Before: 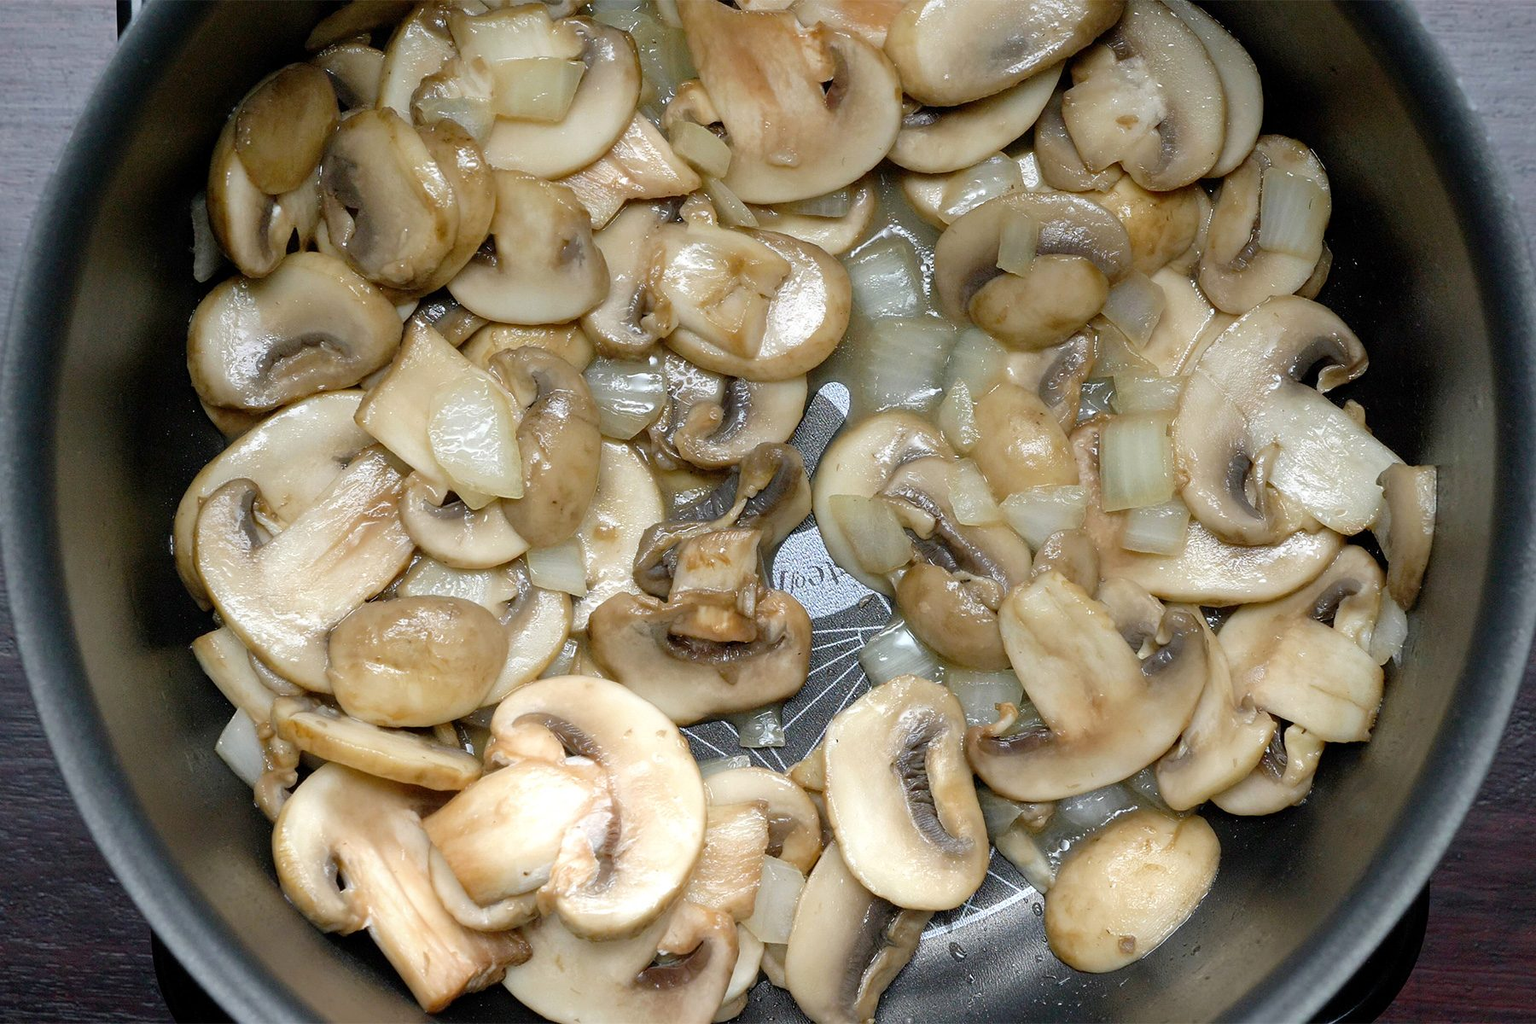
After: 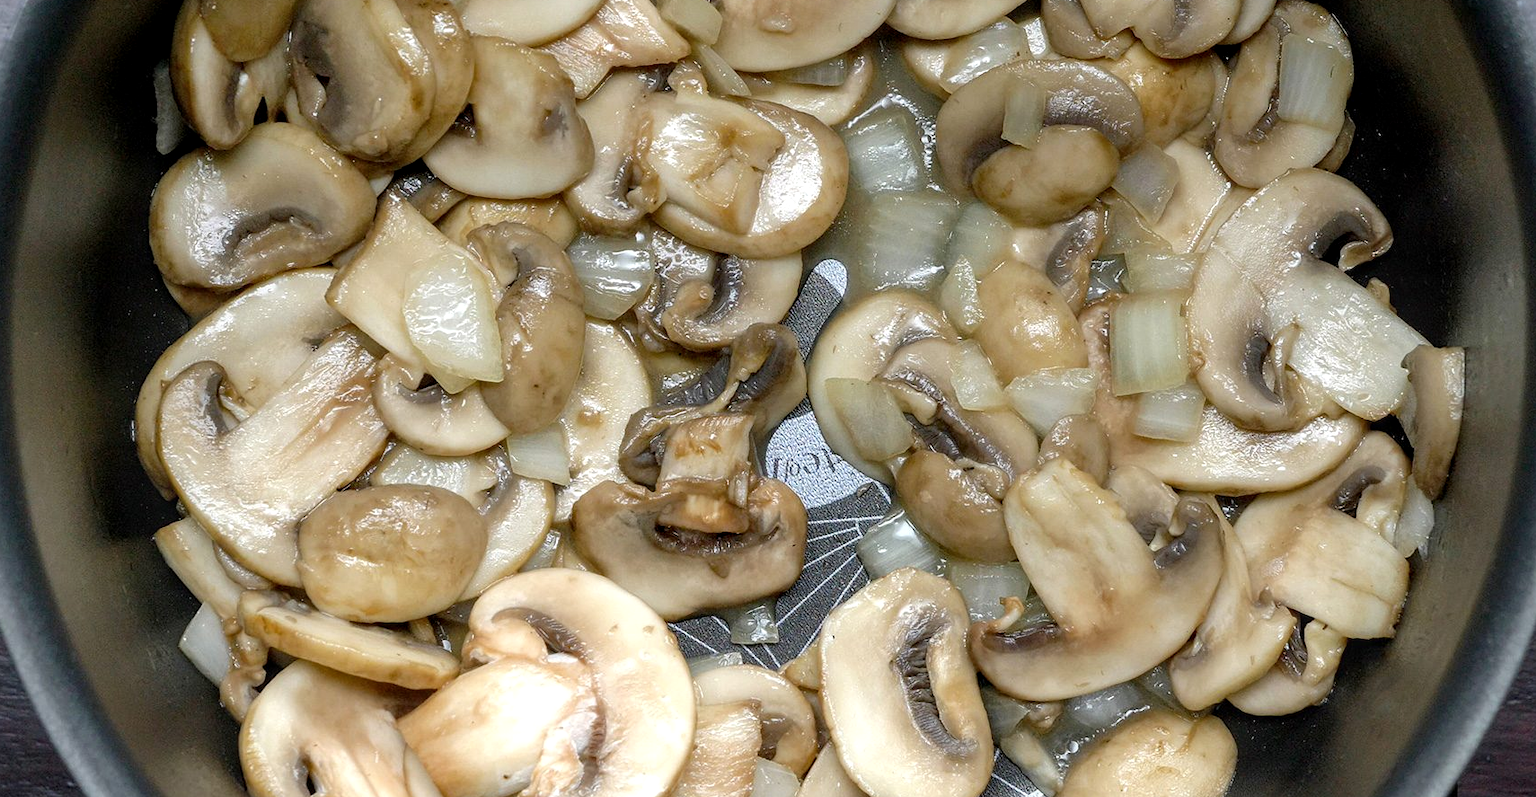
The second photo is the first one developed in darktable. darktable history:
white balance: emerald 1
local contrast: on, module defaults
crop and rotate: left 2.991%, top 13.302%, right 1.981%, bottom 12.636%
